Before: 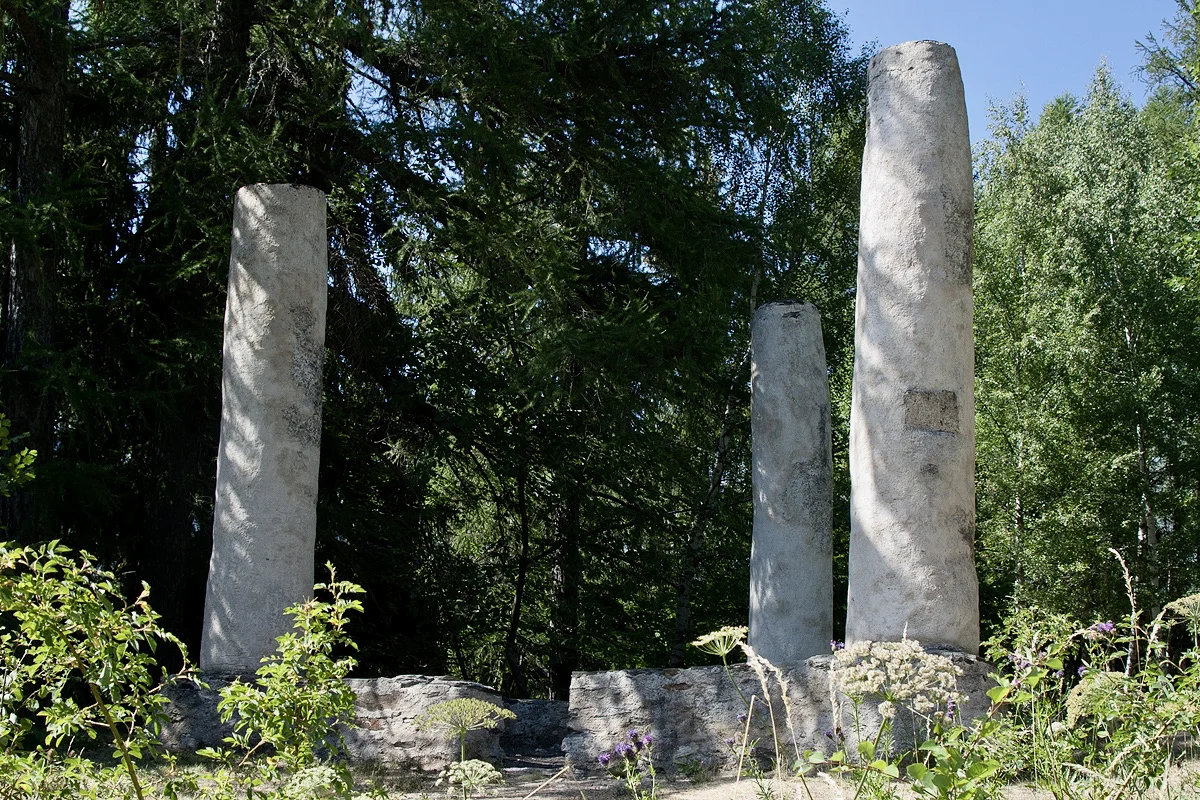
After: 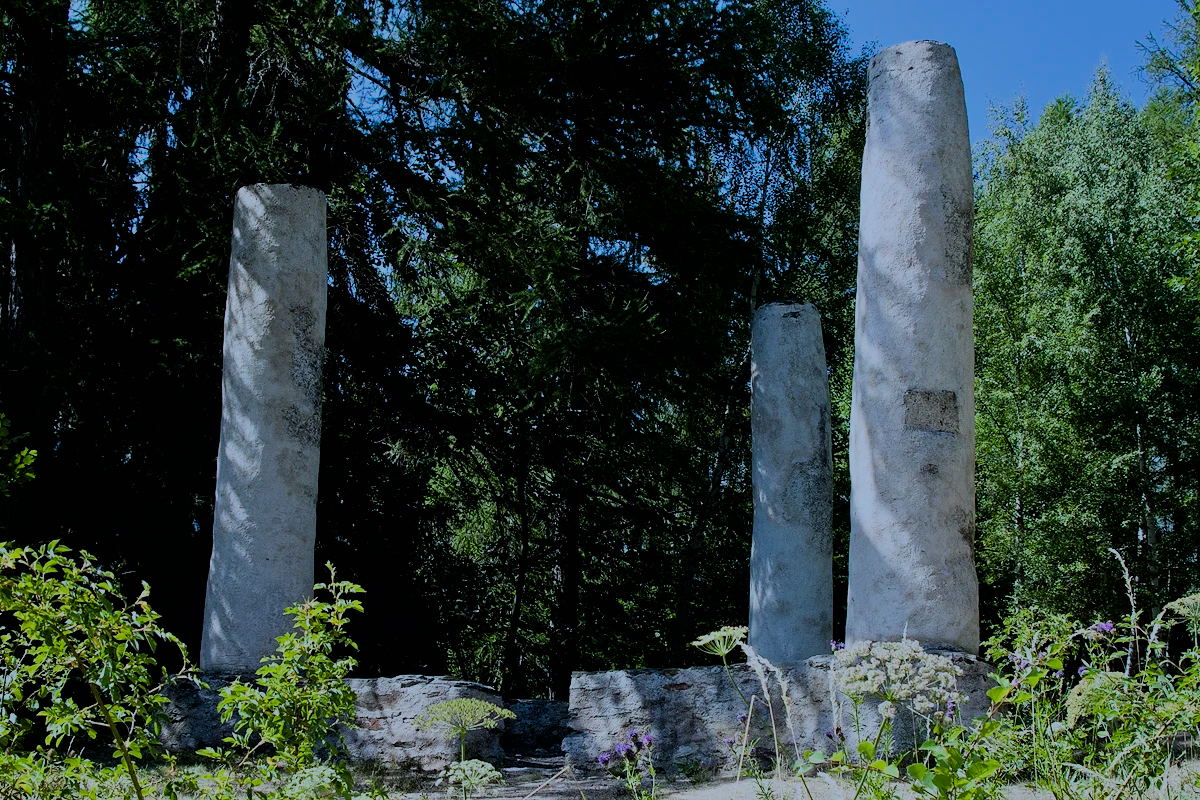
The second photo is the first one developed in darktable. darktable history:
exposure: exposure -0.582 EV, compensate highlight preservation false
filmic rgb: black relative exposure -7.15 EV, white relative exposure 5.36 EV, hardness 3.02, color science v6 (2022)
shadows and highlights: shadows 5, soften with gaussian
color balance rgb: perceptual saturation grading › global saturation 25%, global vibrance 20%
white balance: red 0.931, blue 1.11
